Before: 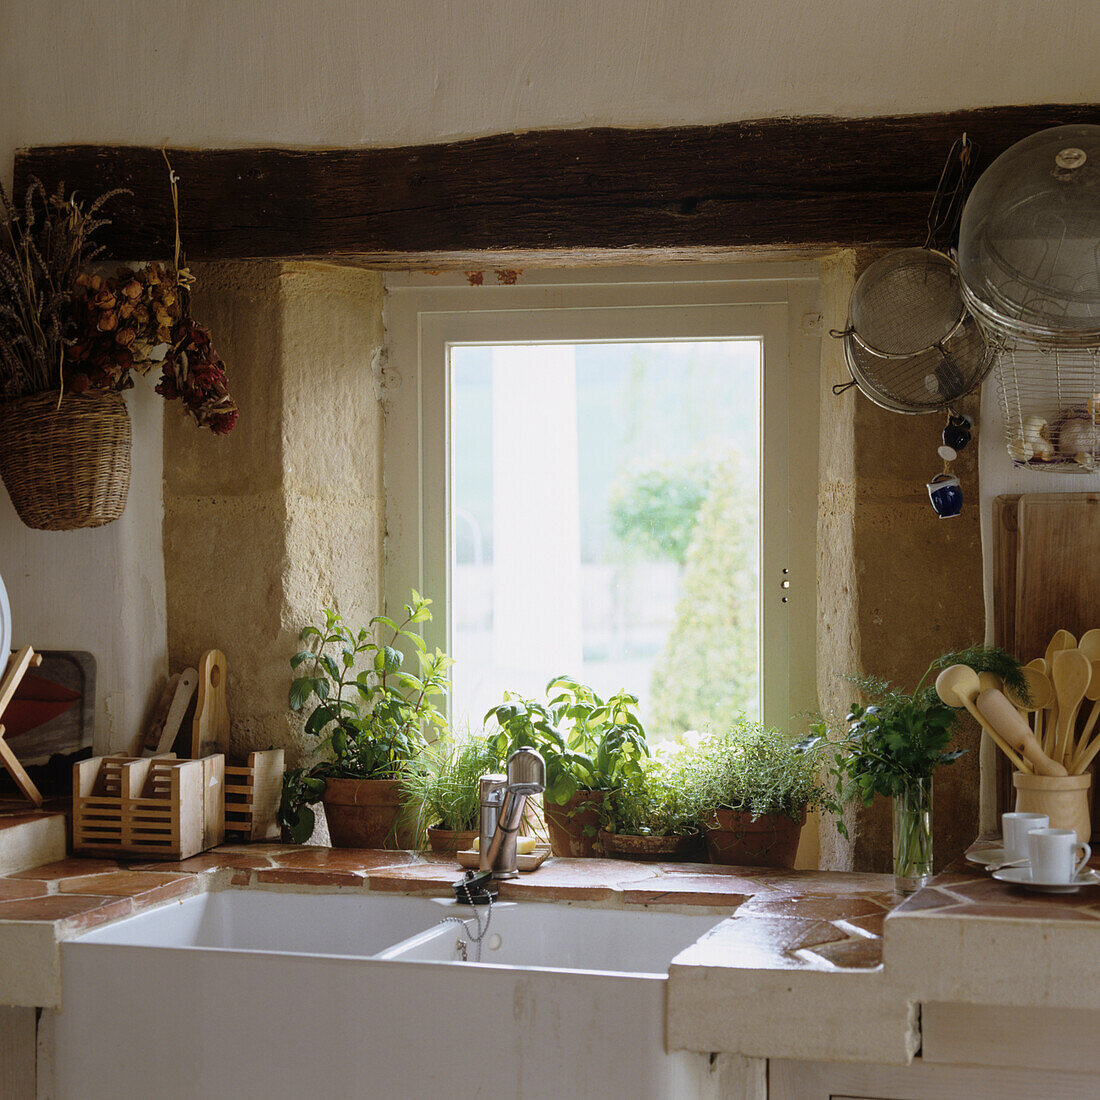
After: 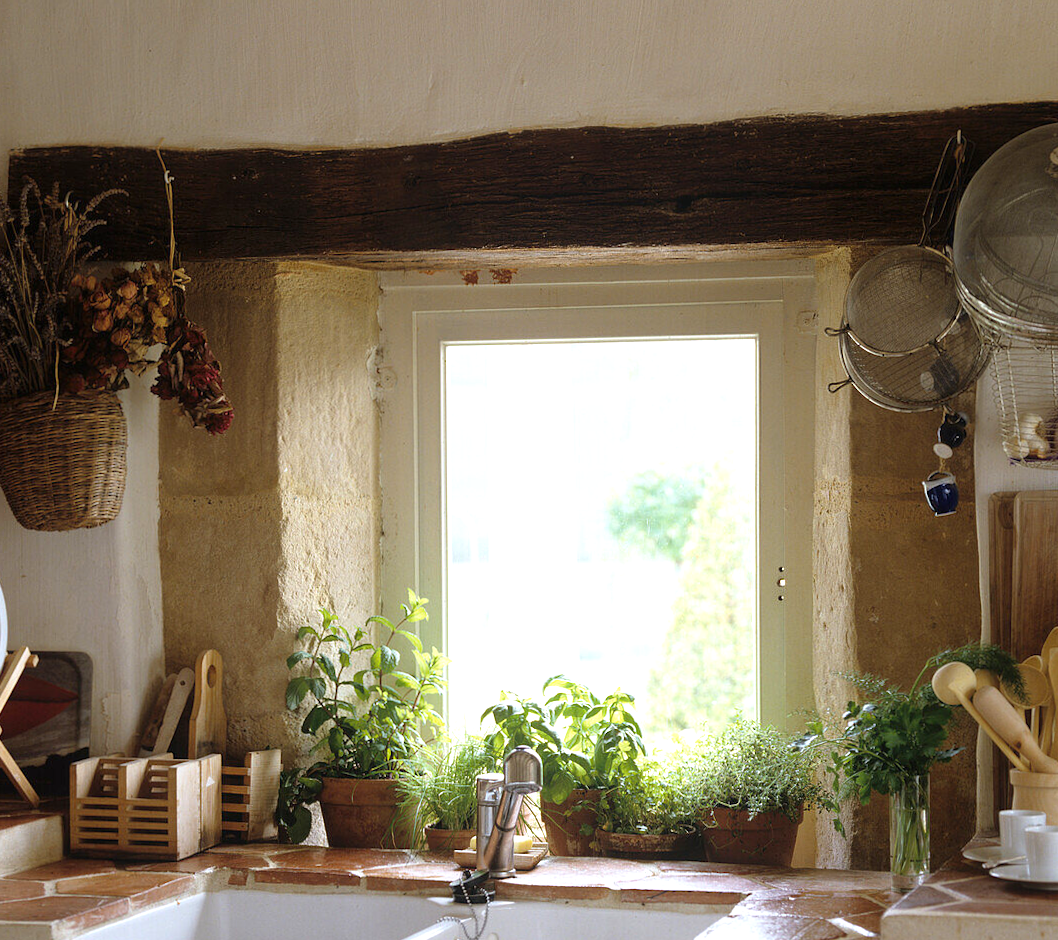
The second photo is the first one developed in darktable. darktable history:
crop and rotate: angle 0.2°, left 0.275%, right 3.127%, bottom 14.18%
exposure: black level correction 0, exposure 0.5 EV, compensate exposure bias true, compensate highlight preservation false
white balance: emerald 1
